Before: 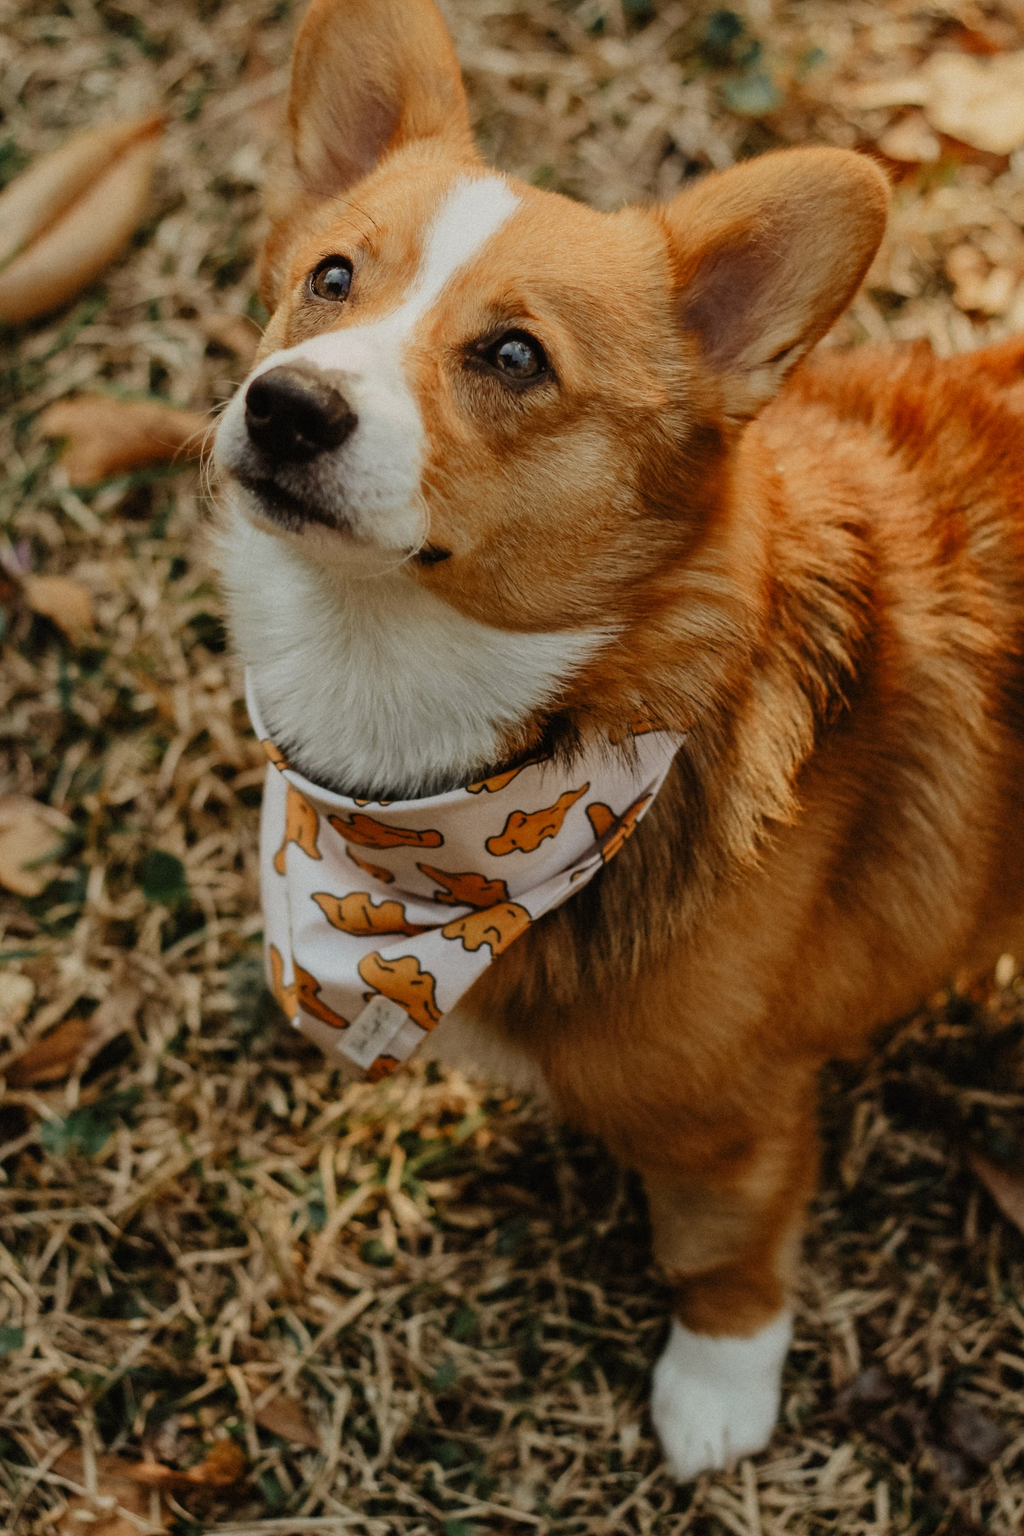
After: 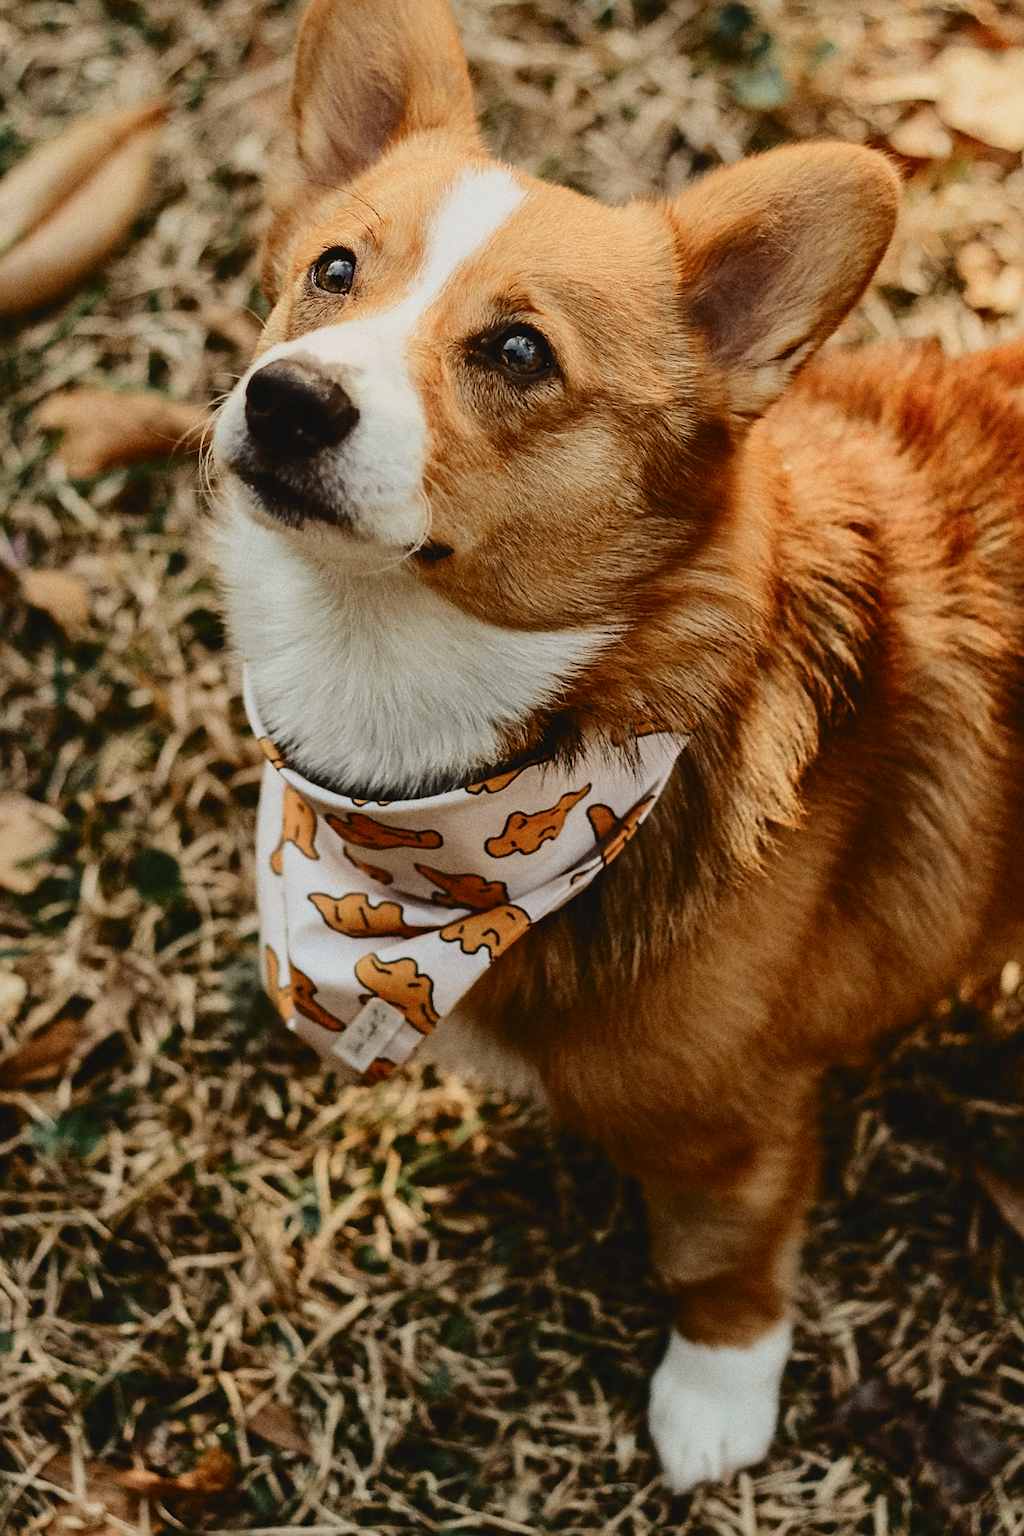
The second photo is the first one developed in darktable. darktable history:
crop and rotate: angle -0.507°
sharpen: on, module defaults
tone curve: curves: ch0 [(0, 0) (0.003, 0.042) (0.011, 0.043) (0.025, 0.047) (0.044, 0.059) (0.069, 0.07) (0.1, 0.085) (0.136, 0.107) (0.177, 0.139) (0.224, 0.185) (0.277, 0.258) (0.335, 0.34) (0.399, 0.434) (0.468, 0.526) (0.543, 0.623) (0.623, 0.709) (0.709, 0.794) (0.801, 0.866) (0.898, 0.919) (1, 1)], color space Lab, independent channels
